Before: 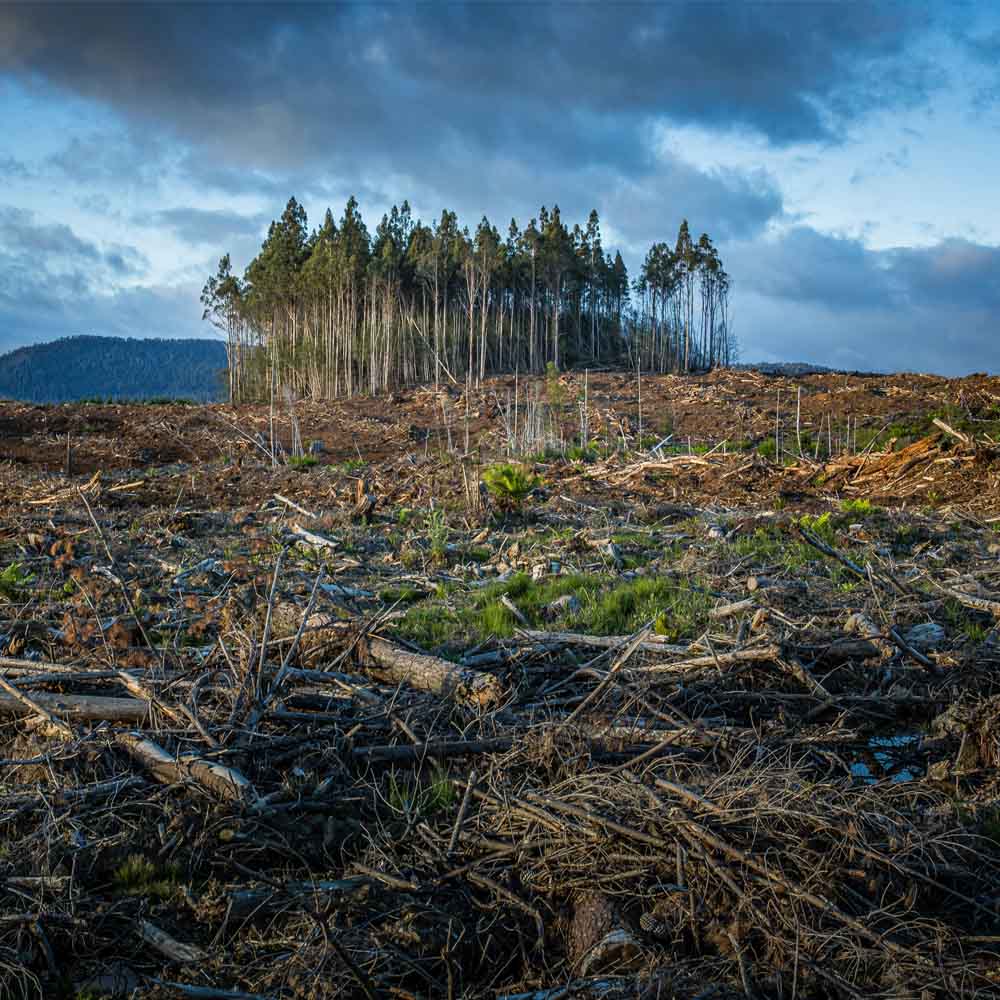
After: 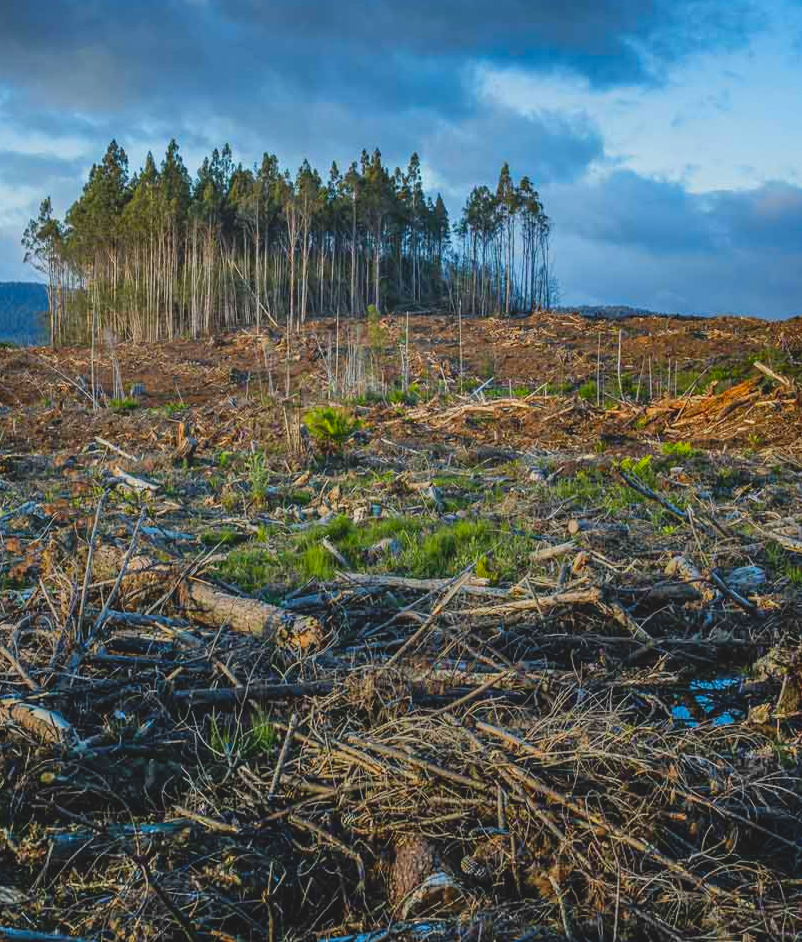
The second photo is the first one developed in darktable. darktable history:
crop and rotate: left 17.959%, top 5.771%, right 1.742%
exposure: black level correction 0.011
shadows and highlights: highlights 70.7, soften with gaussian
contrast brightness saturation: contrast -0.19, saturation 0.19
